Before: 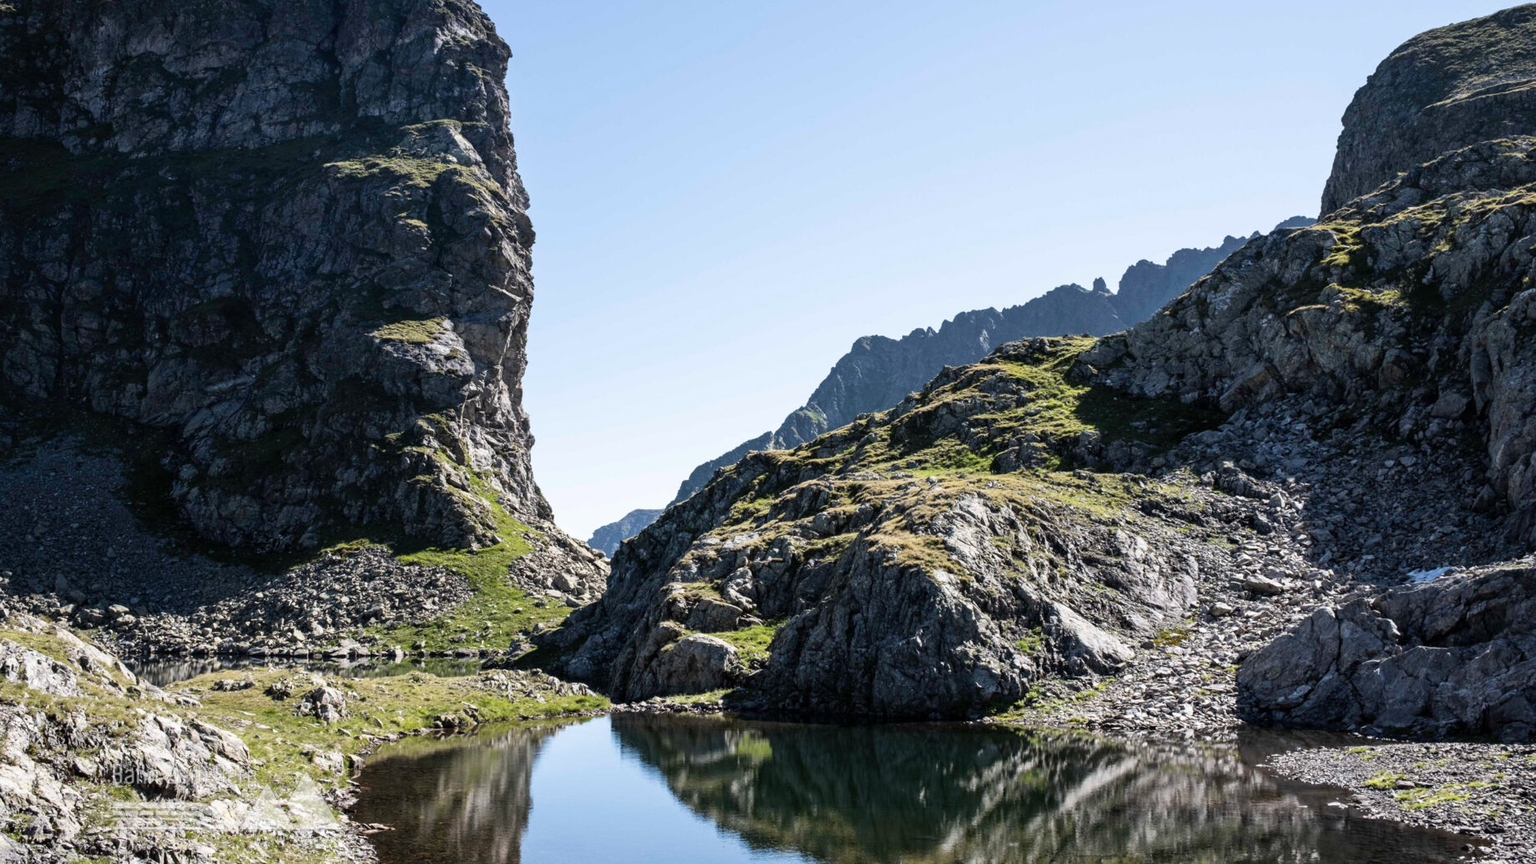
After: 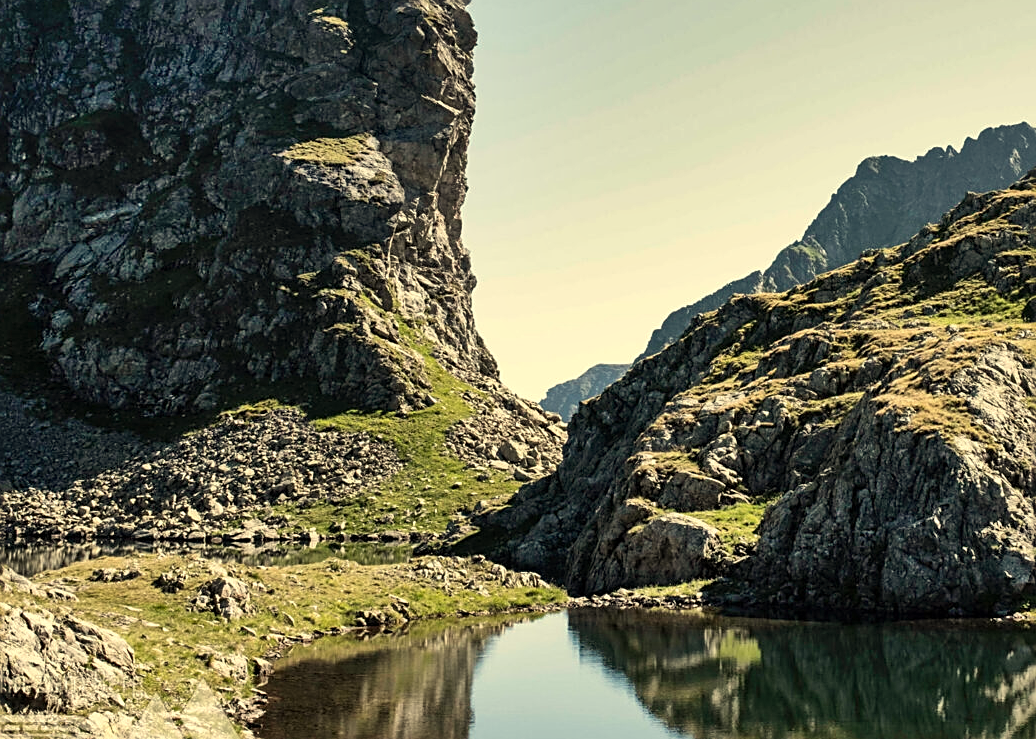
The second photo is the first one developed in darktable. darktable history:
sharpen: on, module defaults
crop: left 8.966%, top 23.852%, right 34.699%, bottom 4.703%
shadows and highlights: shadows 52.42, soften with gaussian
white balance: red 1.08, blue 0.791
